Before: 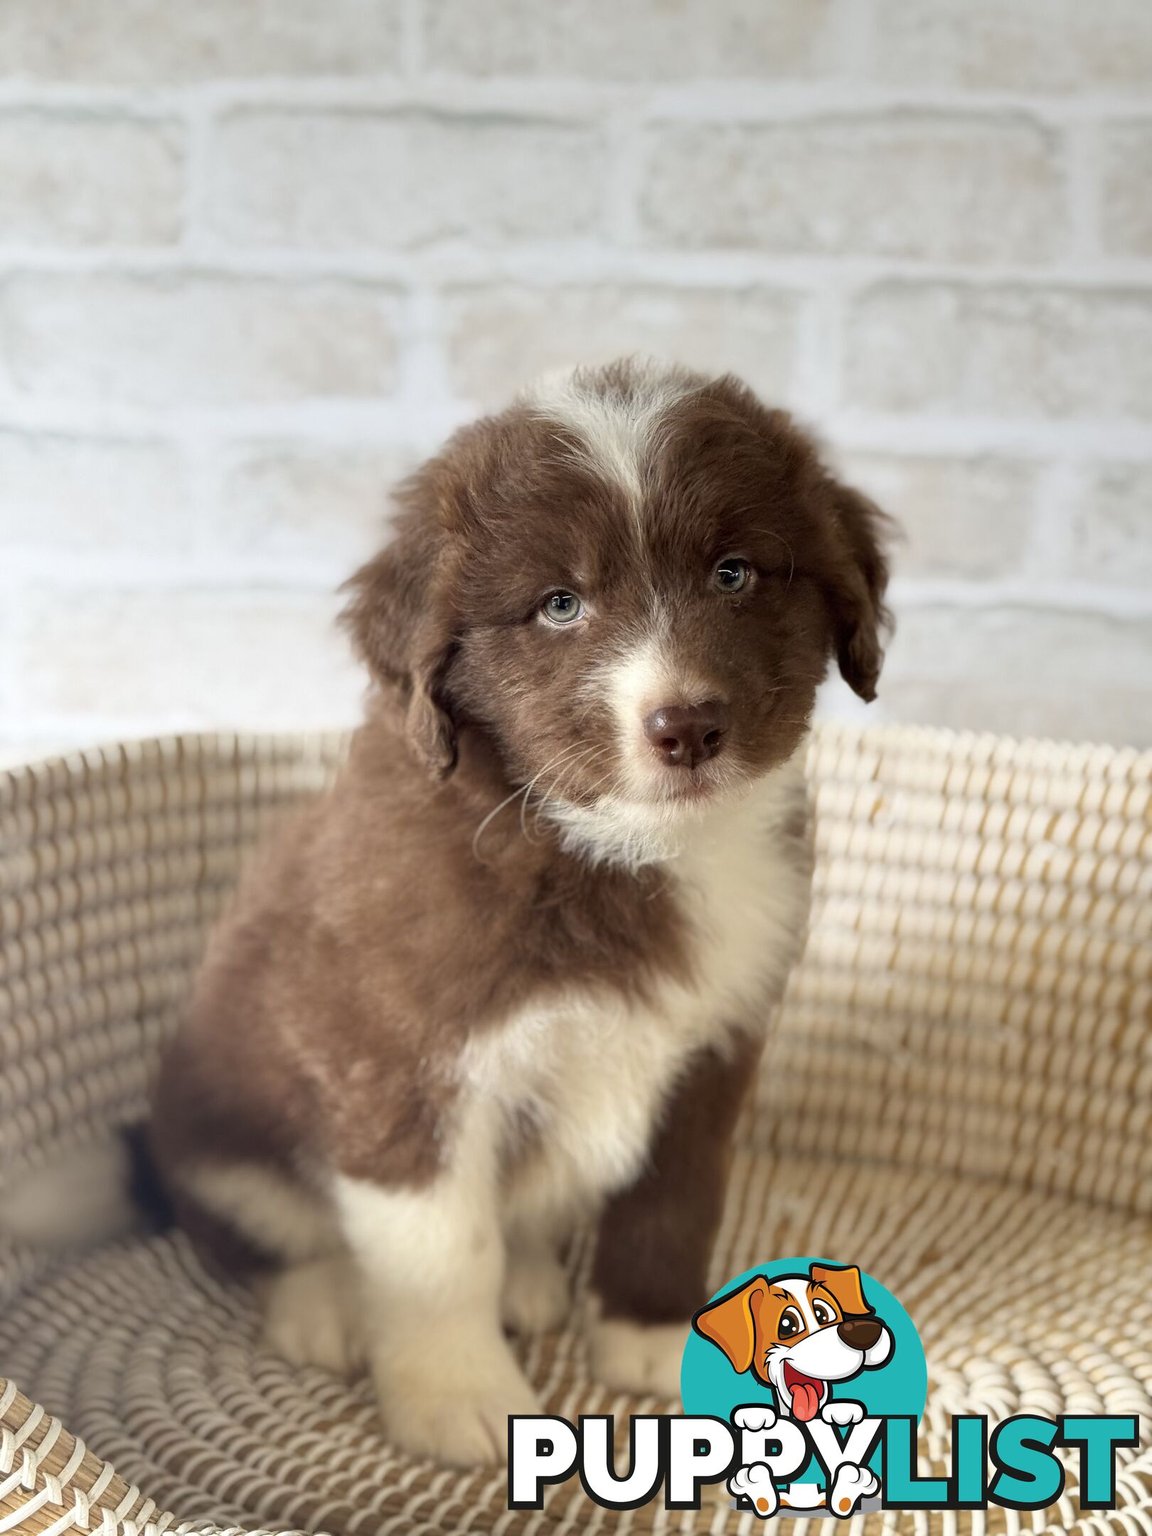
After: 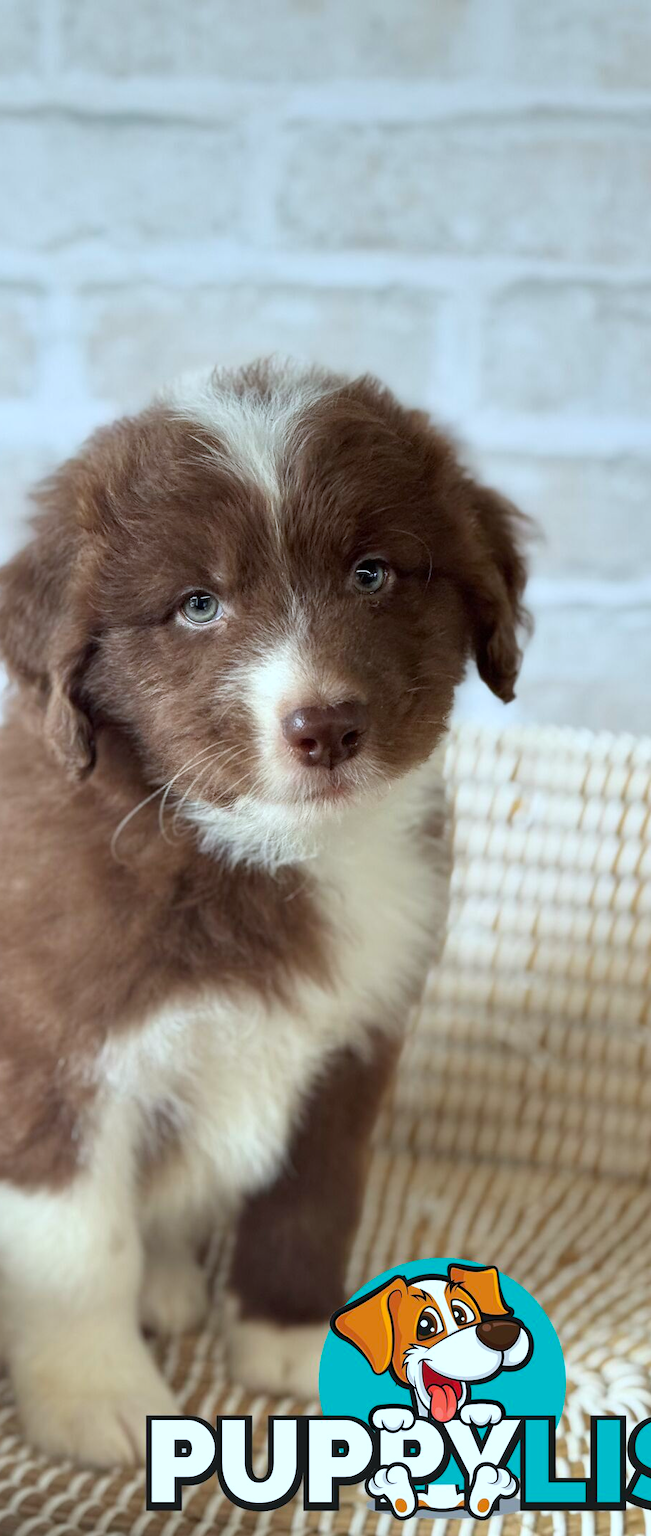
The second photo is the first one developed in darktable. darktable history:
color calibration: illuminant F (fluorescent), F source F9 (Cool White Deluxe 4150 K) – high CRI, x 0.374, y 0.373, temperature 4159.88 K
crop: left 31.474%, top 0.023%, right 11.961%
